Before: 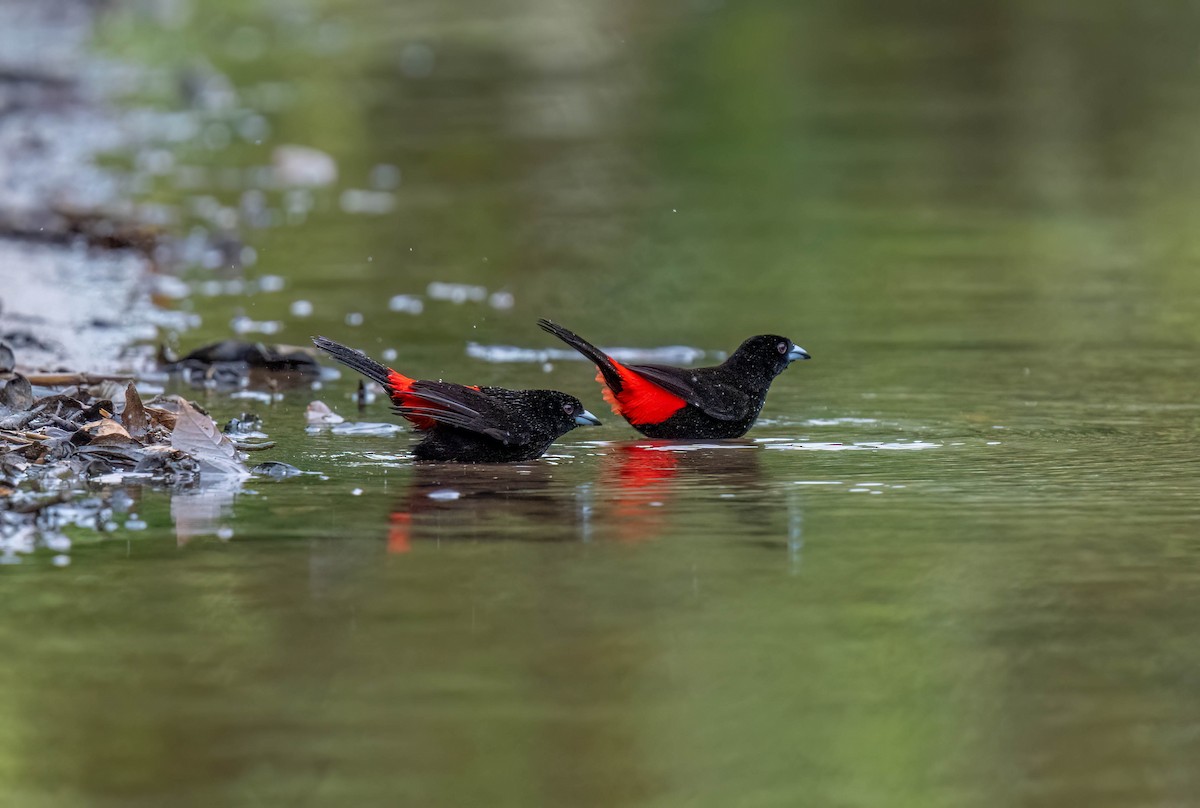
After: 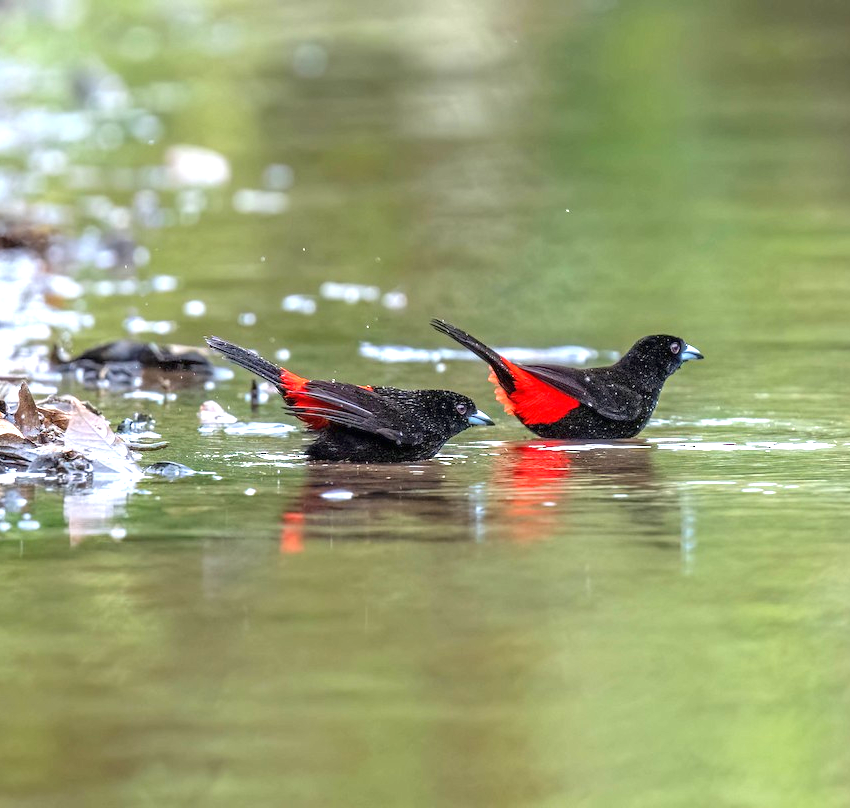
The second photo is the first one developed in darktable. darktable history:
crop and rotate: left 8.966%, right 20.156%
exposure: black level correction 0, exposure 1.381 EV, compensate highlight preservation false
